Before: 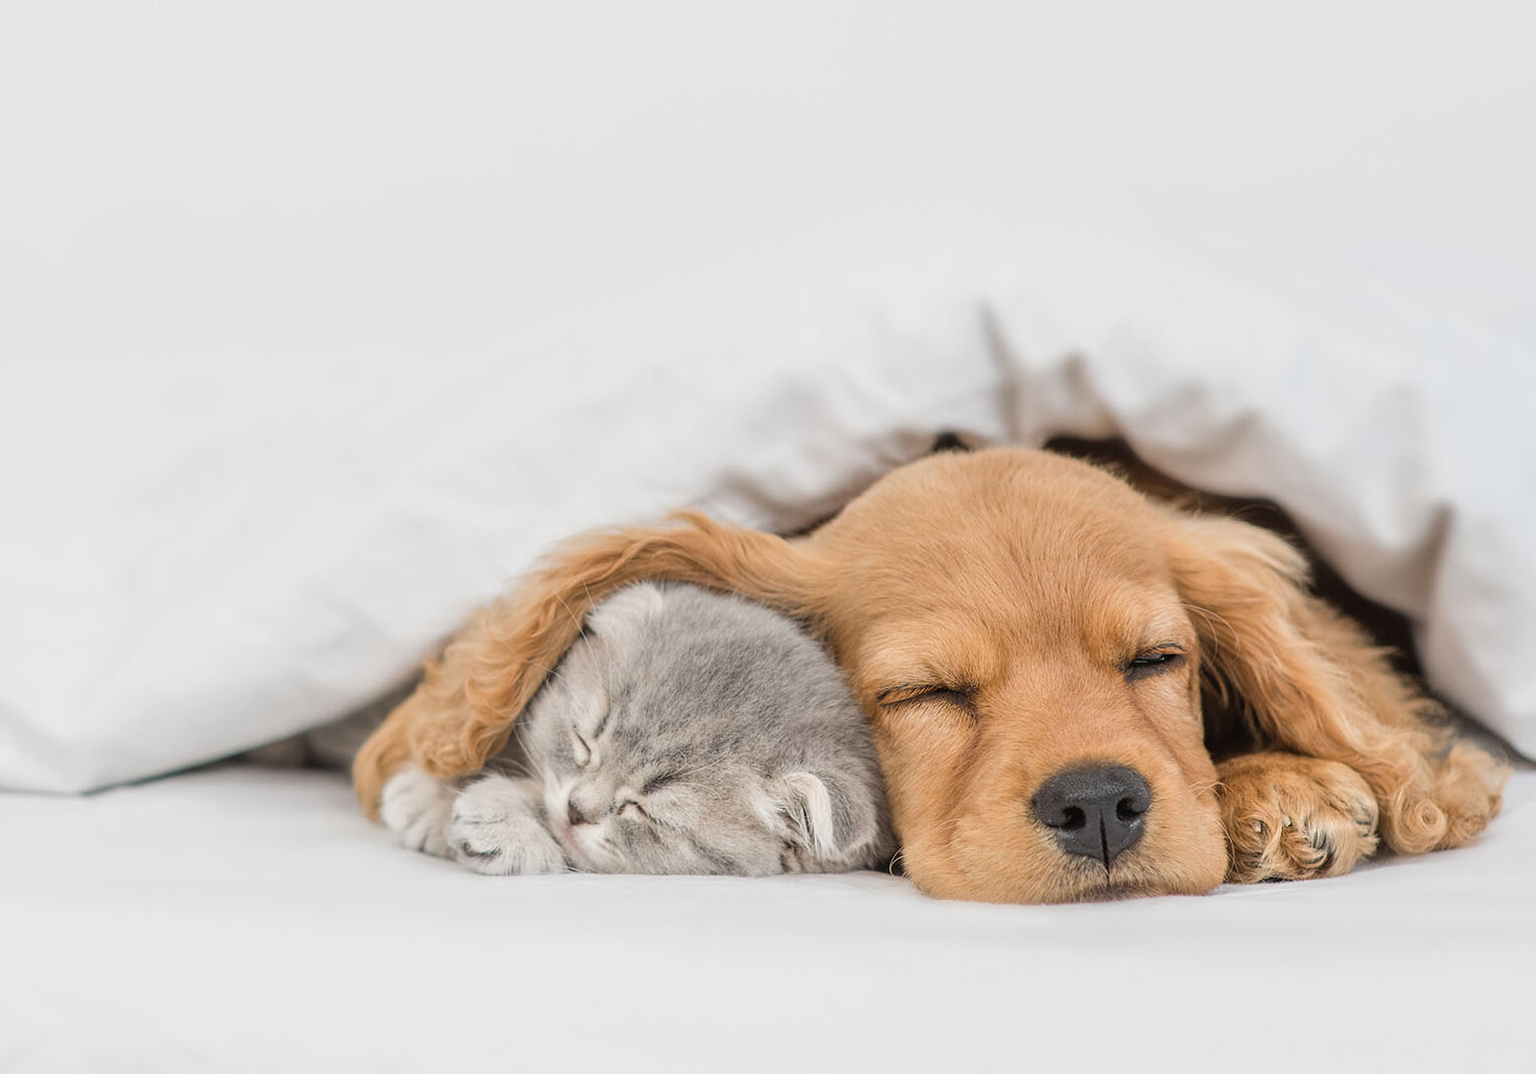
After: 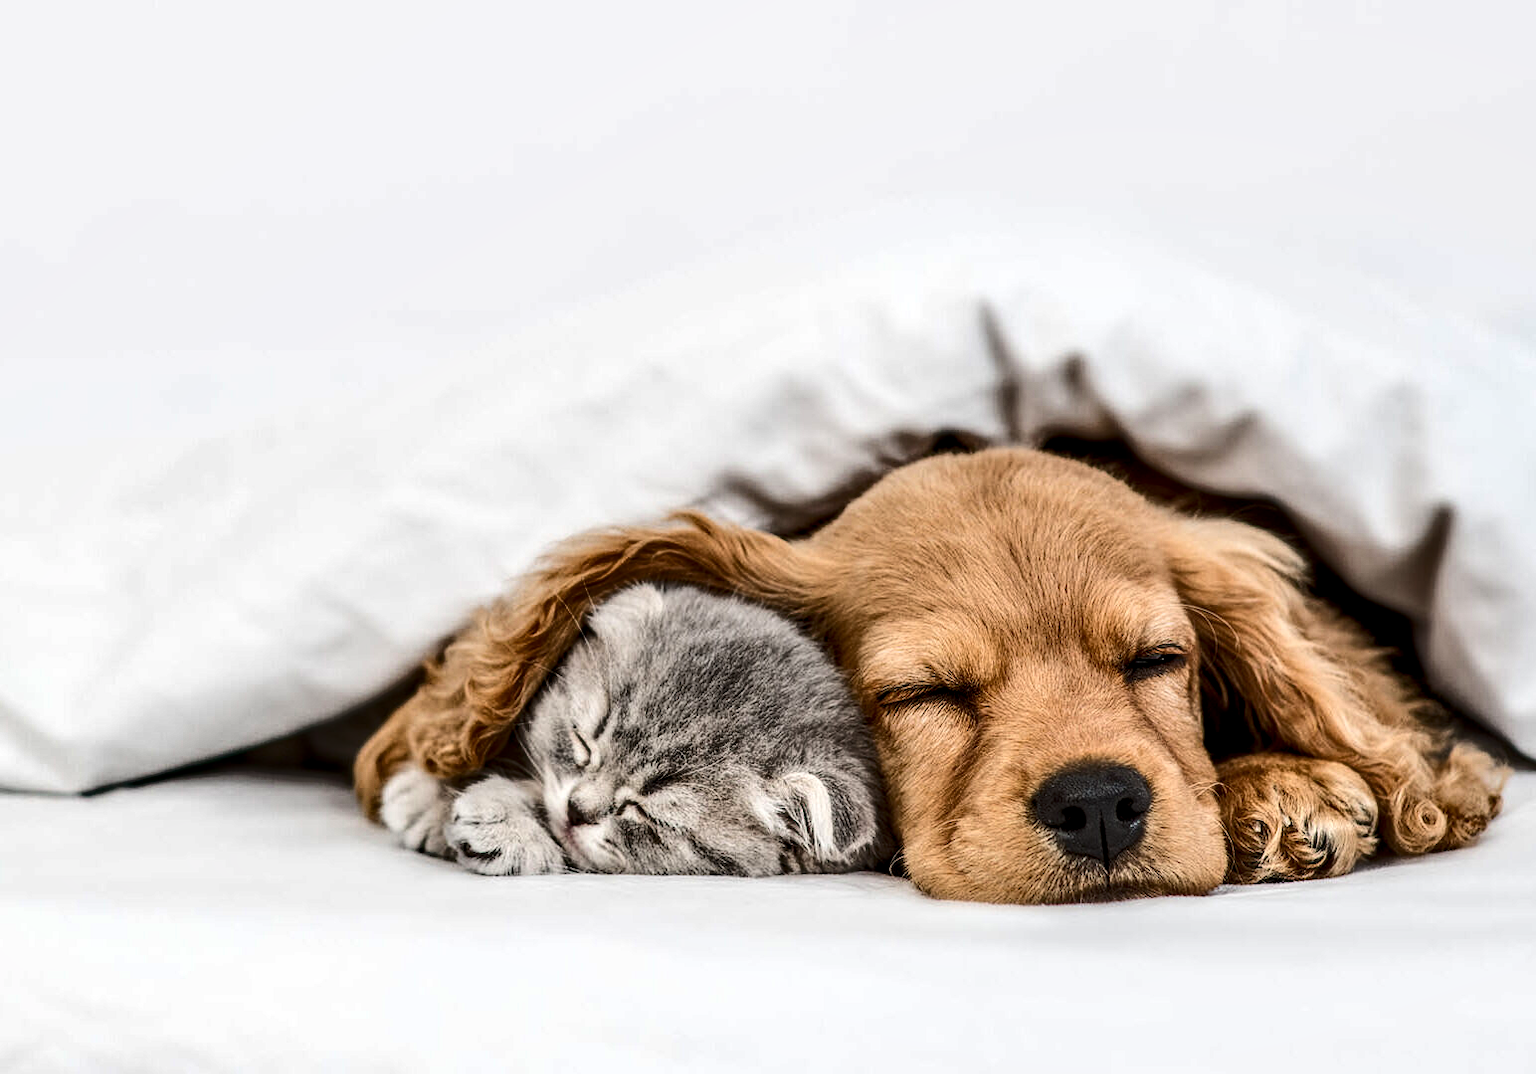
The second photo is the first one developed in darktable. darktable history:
shadows and highlights: radius 171.14, shadows 27.78, white point adjustment 3.07, highlights -67.92, soften with gaussian
local contrast: highlights 44%, shadows 62%, detail 137%, midtone range 0.517
contrast brightness saturation: contrast 0.272
